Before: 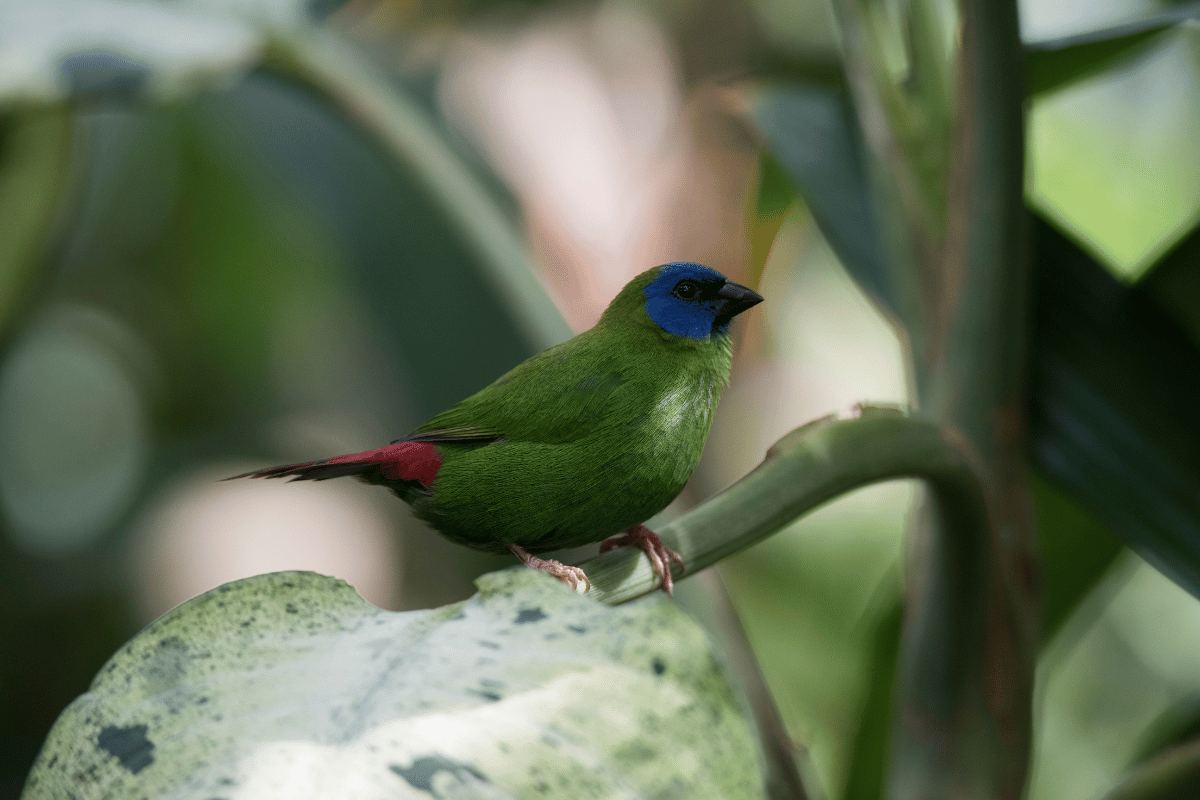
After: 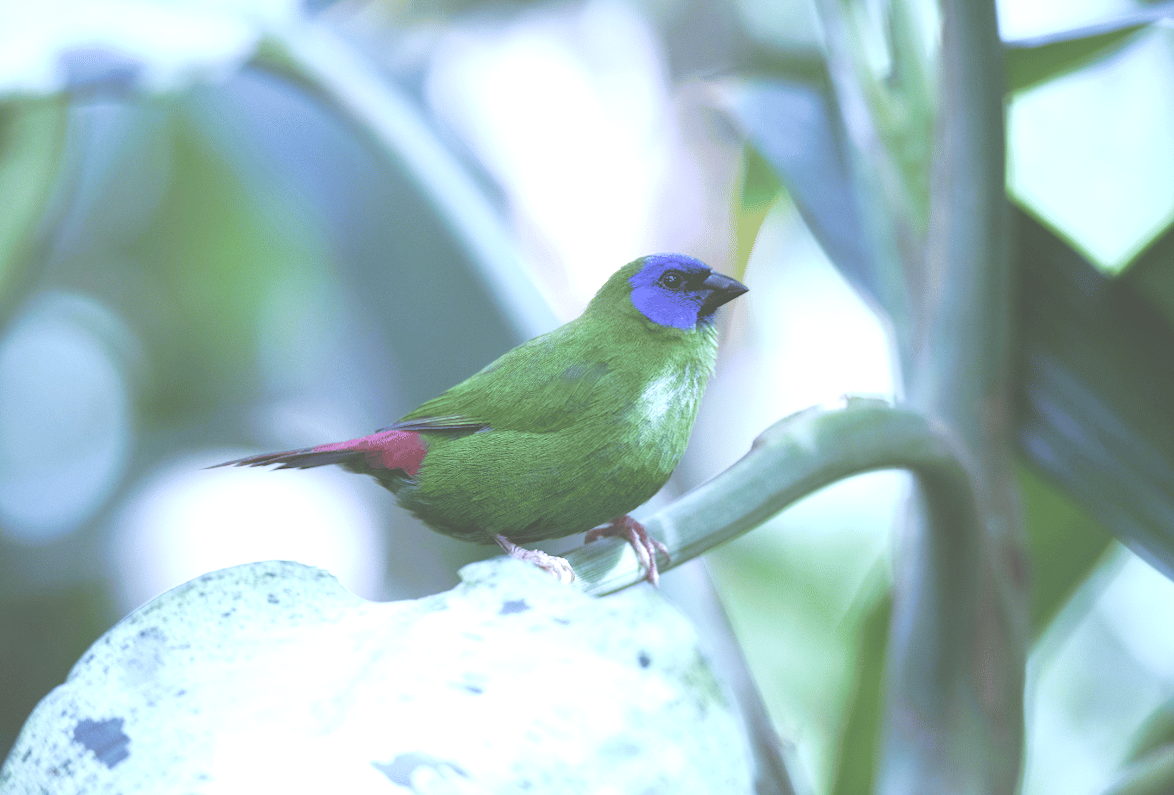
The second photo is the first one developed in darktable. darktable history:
white balance: red 0.766, blue 1.537
base curve: preserve colors none
rotate and perspective: rotation 0.226°, lens shift (vertical) -0.042, crop left 0.023, crop right 0.982, crop top 0.006, crop bottom 0.994
exposure: black level correction -0.023, exposure 1.397 EV, compensate highlight preservation false
tone curve: curves: ch0 [(0, 0) (0.003, 0.012) (0.011, 0.015) (0.025, 0.023) (0.044, 0.036) (0.069, 0.047) (0.1, 0.062) (0.136, 0.1) (0.177, 0.15) (0.224, 0.219) (0.277, 0.3) (0.335, 0.401) (0.399, 0.49) (0.468, 0.569) (0.543, 0.641) (0.623, 0.73) (0.709, 0.806) (0.801, 0.88) (0.898, 0.939) (1, 1)], preserve colors none
